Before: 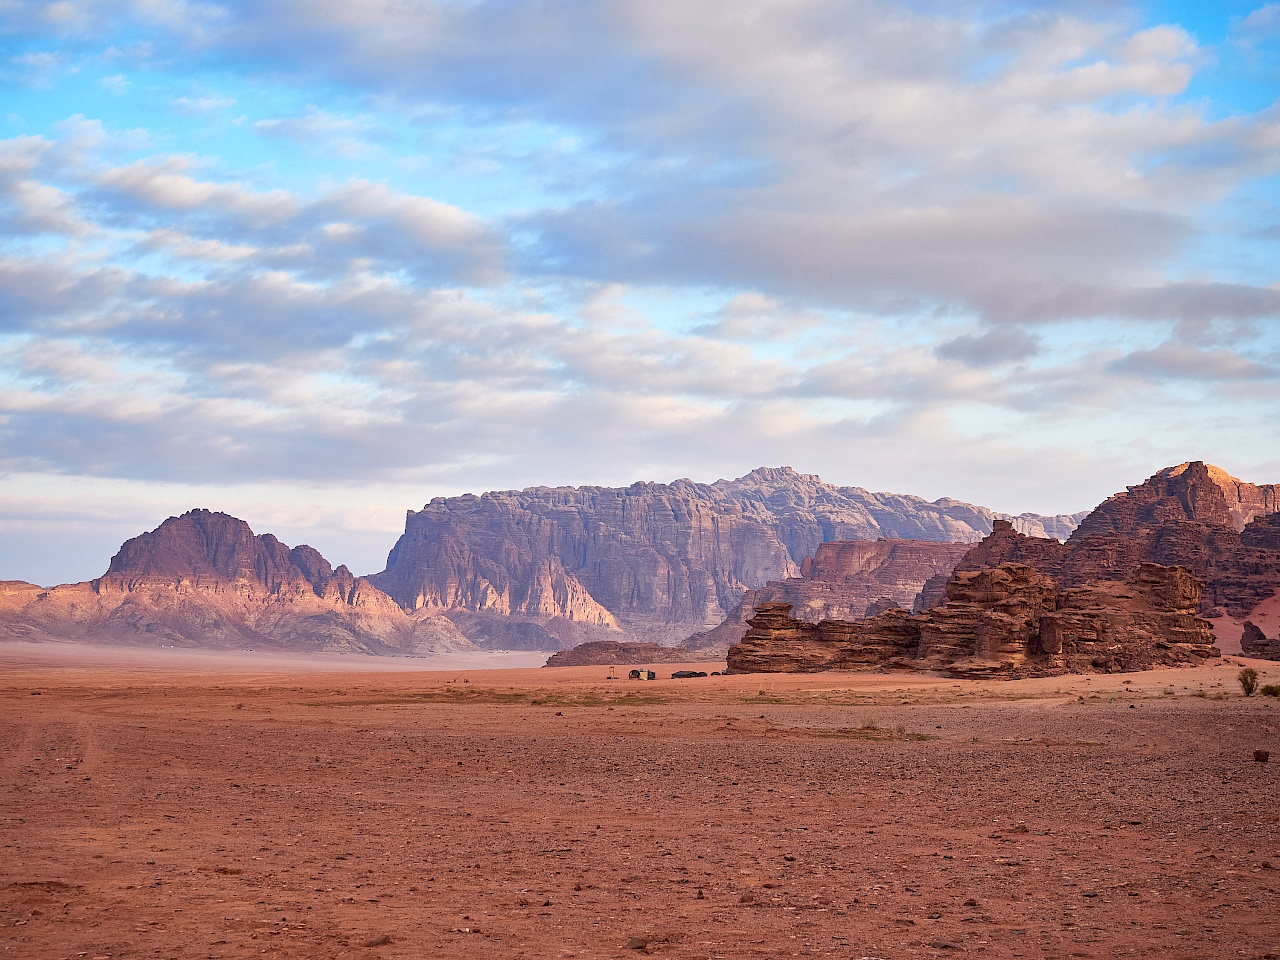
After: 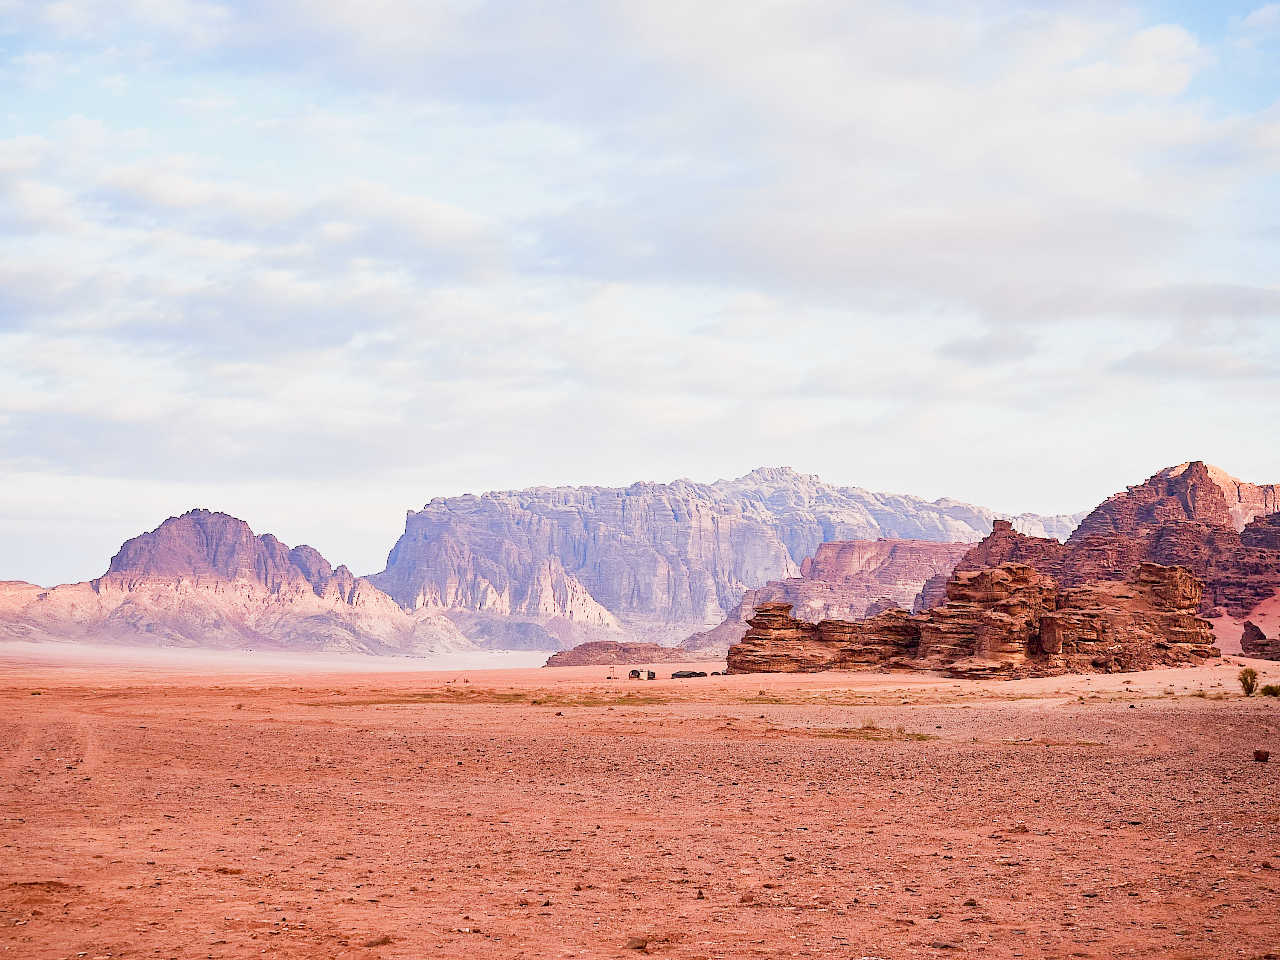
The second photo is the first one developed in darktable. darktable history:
sigmoid: on, module defaults
exposure: black level correction 0, exposure 1.1 EV, compensate highlight preservation false
white balance: red 1.009, blue 0.985
